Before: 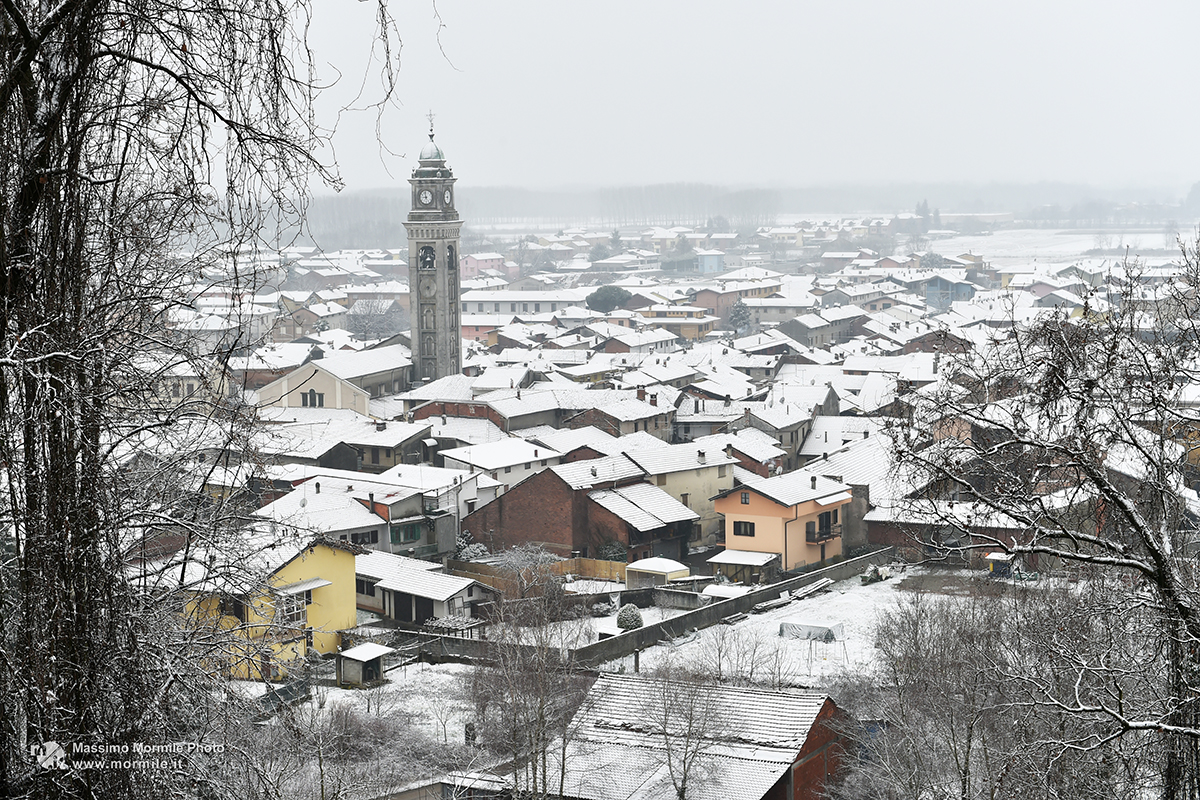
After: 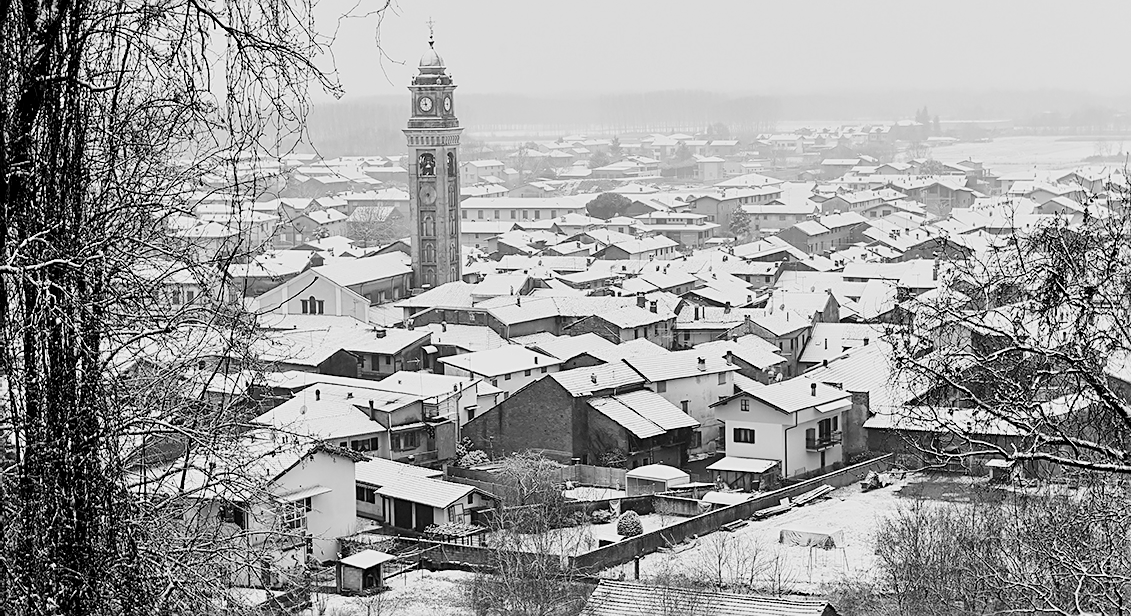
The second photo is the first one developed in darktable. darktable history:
filmic rgb: black relative exposure -7.65 EV, white relative exposure 4.56 EV, hardness 3.61, color science v6 (2022)
local contrast: highlights 100%, shadows 100%, detail 120%, midtone range 0.2
color correction: highlights a* 5.38, highlights b* 5.3, shadows a* -4.26, shadows b* -5.11
monochrome: on, module defaults
exposure: exposure 0.2 EV, compensate highlight preservation false
crop and rotate: angle 0.03°, top 11.643%, right 5.651%, bottom 11.189%
sharpen: on, module defaults
color balance rgb: linear chroma grading › global chroma 10%, global vibrance 10%, contrast 15%, saturation formula JzAzBz (2021)
